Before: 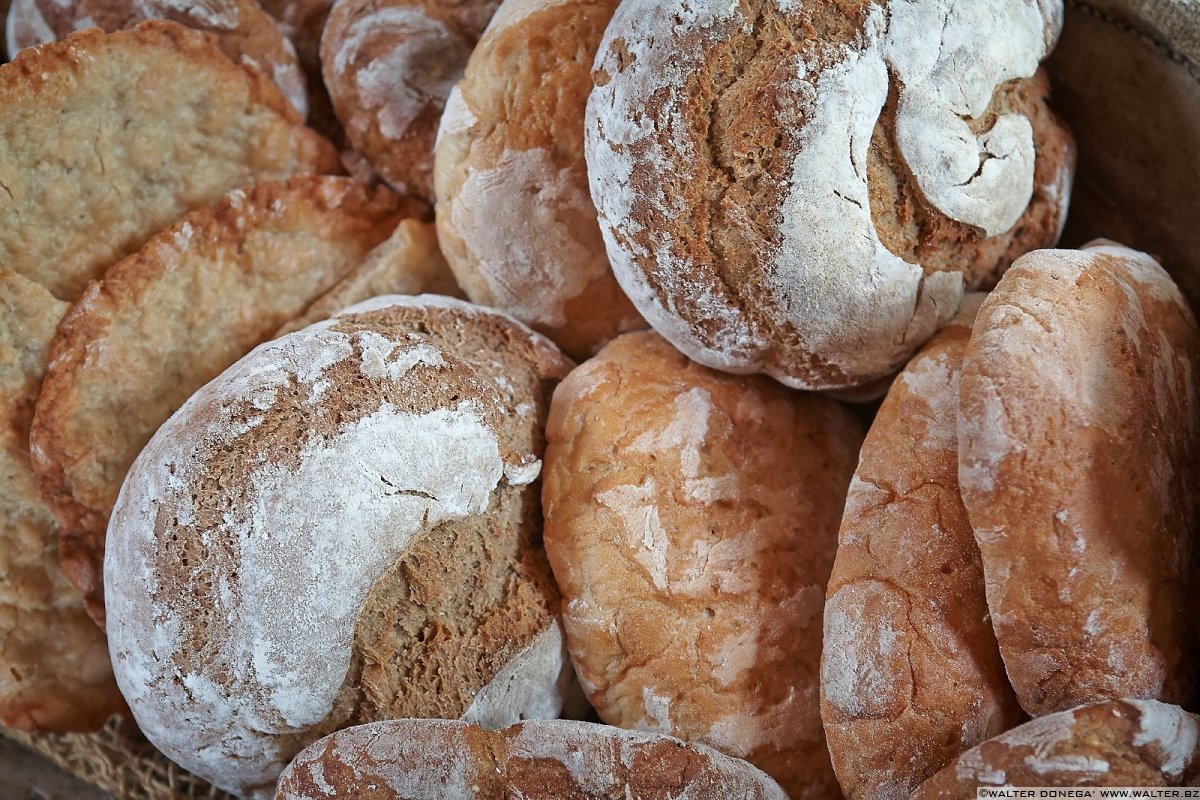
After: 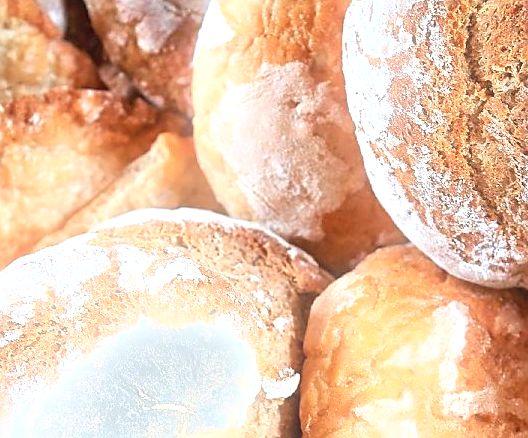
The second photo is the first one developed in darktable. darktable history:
crop: left 20.248%, top 10.86%, right 35.675%, bottom 34.321%
sharpen: on, module defaults
levels: levels [0, 0.352, 0.703]
bloom: size 5%, threshold 95%, strength 15%
